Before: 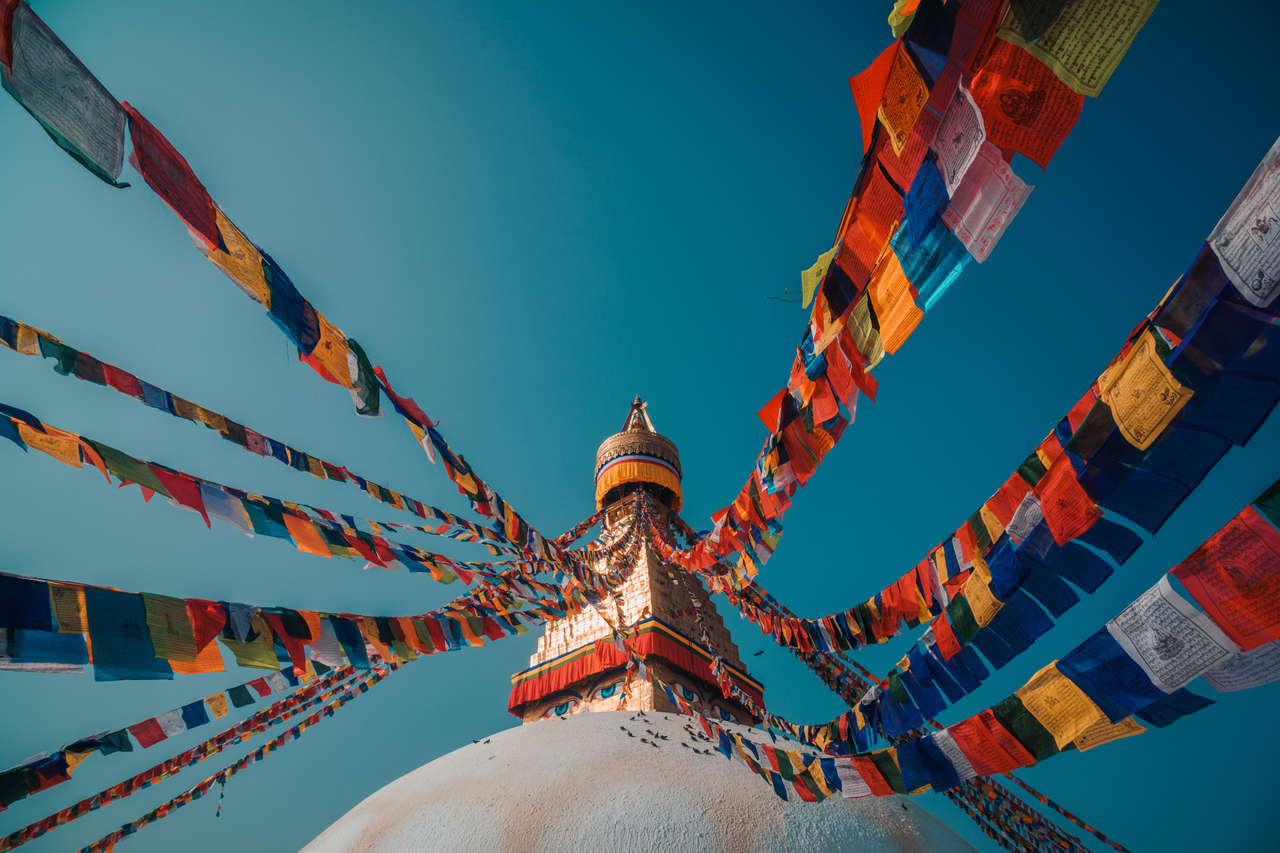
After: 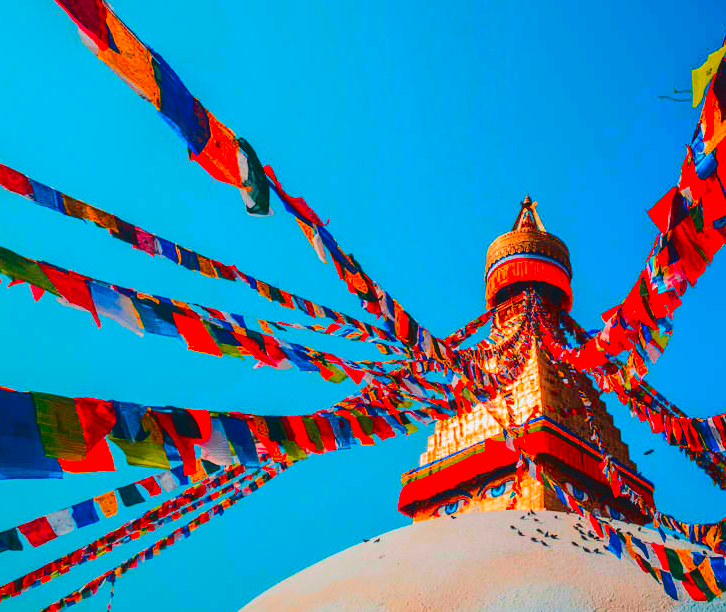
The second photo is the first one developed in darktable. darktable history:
color correction: highlights b* -0.054, saturation 2.99
tone curve: curves: ch0 [(0, 0) (0.003, 0.057) (0.011, 0.061) (0.025, 0.065) (0.044, 0.075) (0.069, 0.082) (0.1, 0.09) (0.136, 0.102) (0.177, 0.145) (0.224, 0.195) (0.277, 0.27) (0.335, 0.374) (0.399, 0.486) (0.468, 0.578) (0.543, 0.652) (0.623, 0.717) (0.709, 0.778) (0.801, 0.837) (0.898, 0.909) (1, 1)], color space Lab, independent channels, preserve colors none
crop: left 8.598%, top 23.602%, right 34.674%, bottom 4.546%
